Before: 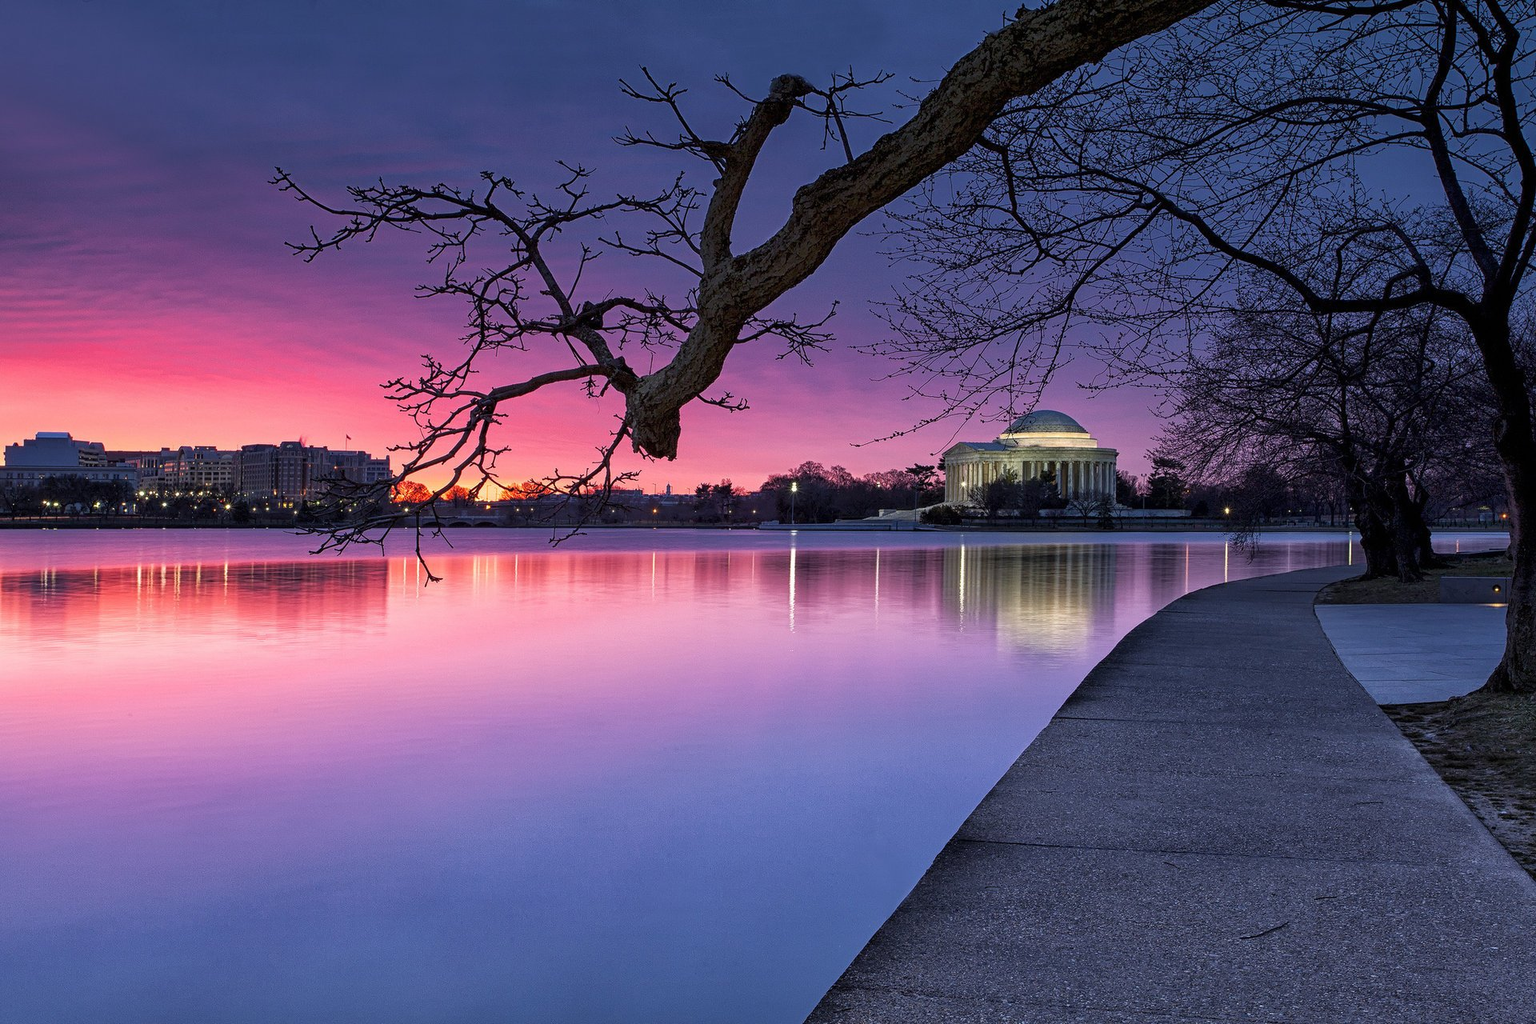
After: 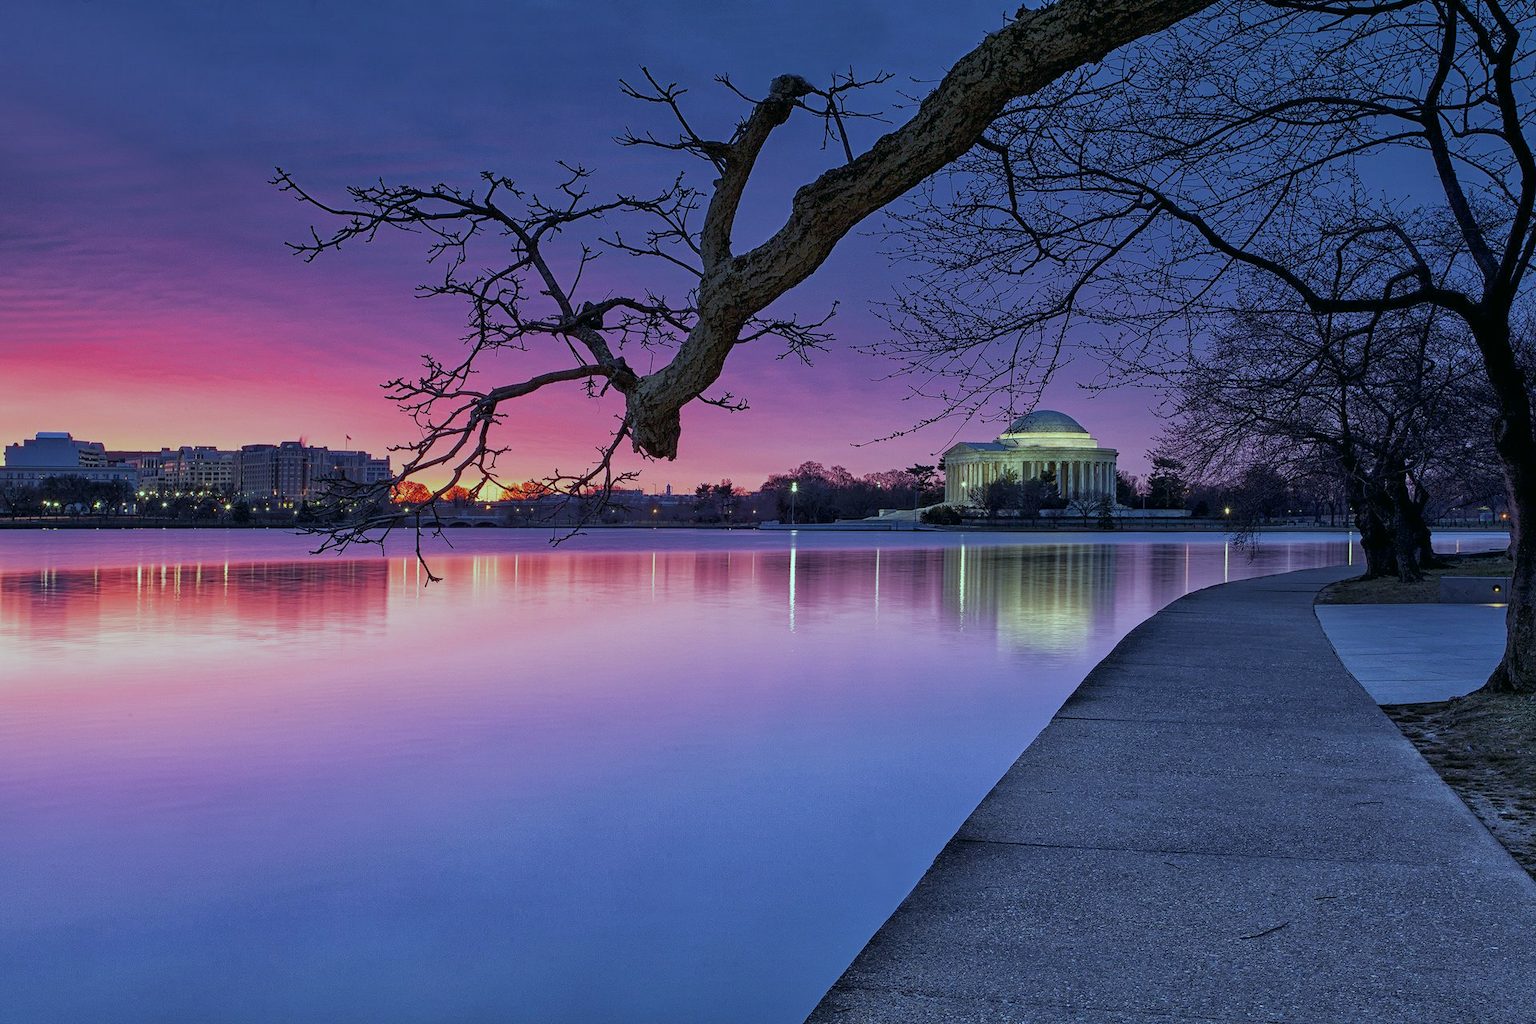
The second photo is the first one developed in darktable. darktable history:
tone equalizer: -8 EV 0.25 EV, -7 EV 0.417 EV, -6 EV 0.417 EV, -5 EV 0.25 EV, -3 EV -0.25 EV, -2 EV -0.417 EV, -1 EV -0.417 EV, +0 EV -0.25 EV, edges refinement/feathering 500, mask exposure compensation -1.57 EV, preserve details guided filter
color balance: mode lift, gamma, gain (sRGB), lift [0.997, 0.979, 1.021, 1.011], gamma [1, 1.084, 0.916, 0.998], gain [1, 0.87, 1.13, 1.101], contrast 4.55%, contrast fulcrum 38.24%, output saturation 104.09%
